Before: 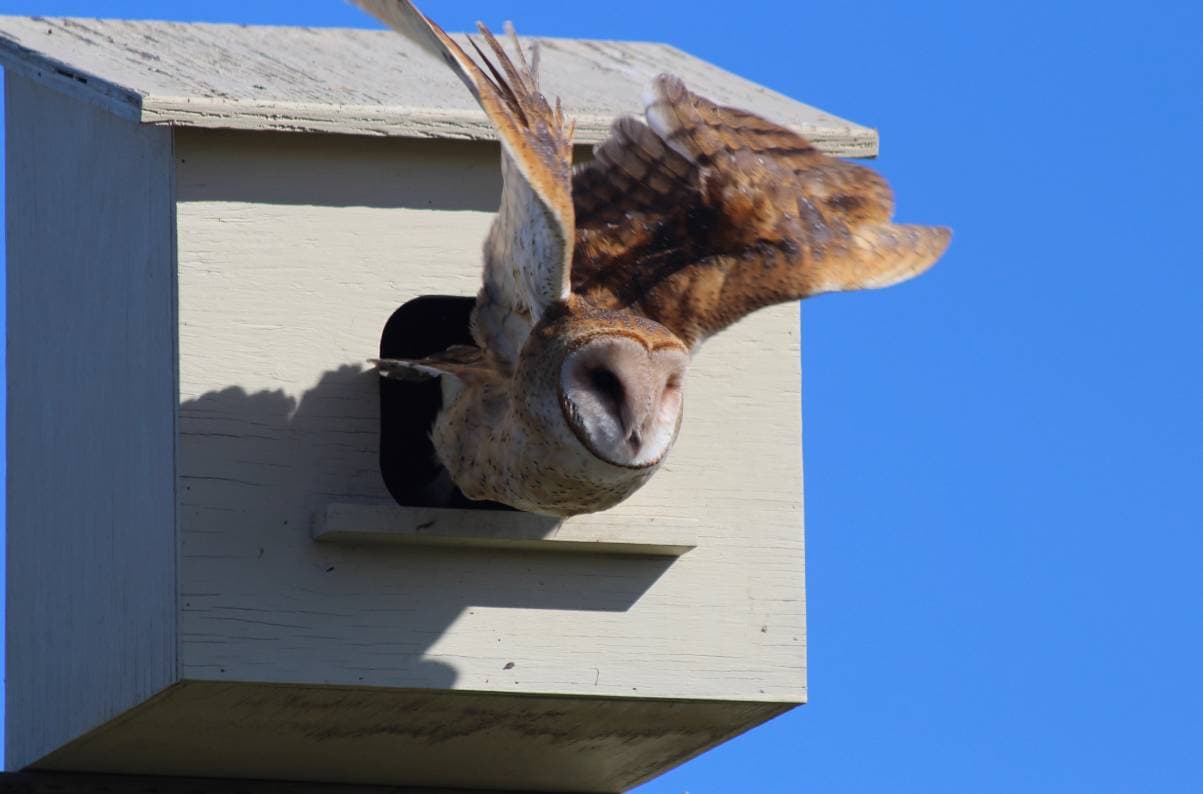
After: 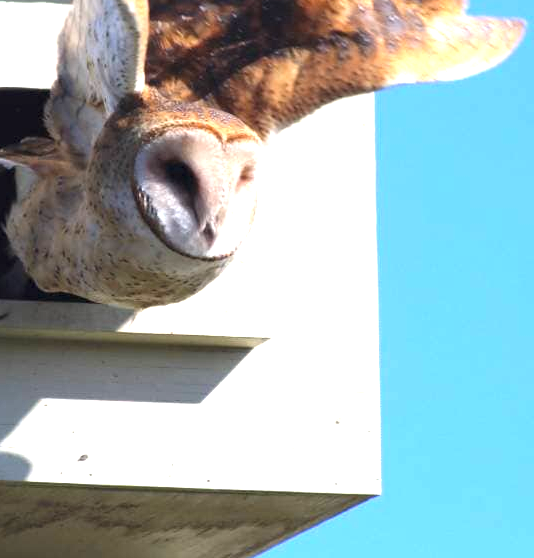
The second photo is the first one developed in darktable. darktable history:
crop: left 35.432%, top 26.233%, right 20.145%, bottom 3.432%
exposure: black level correction 0, exposure 1.45 EV, compensate exposure bias true, compensate highlight preservation false
